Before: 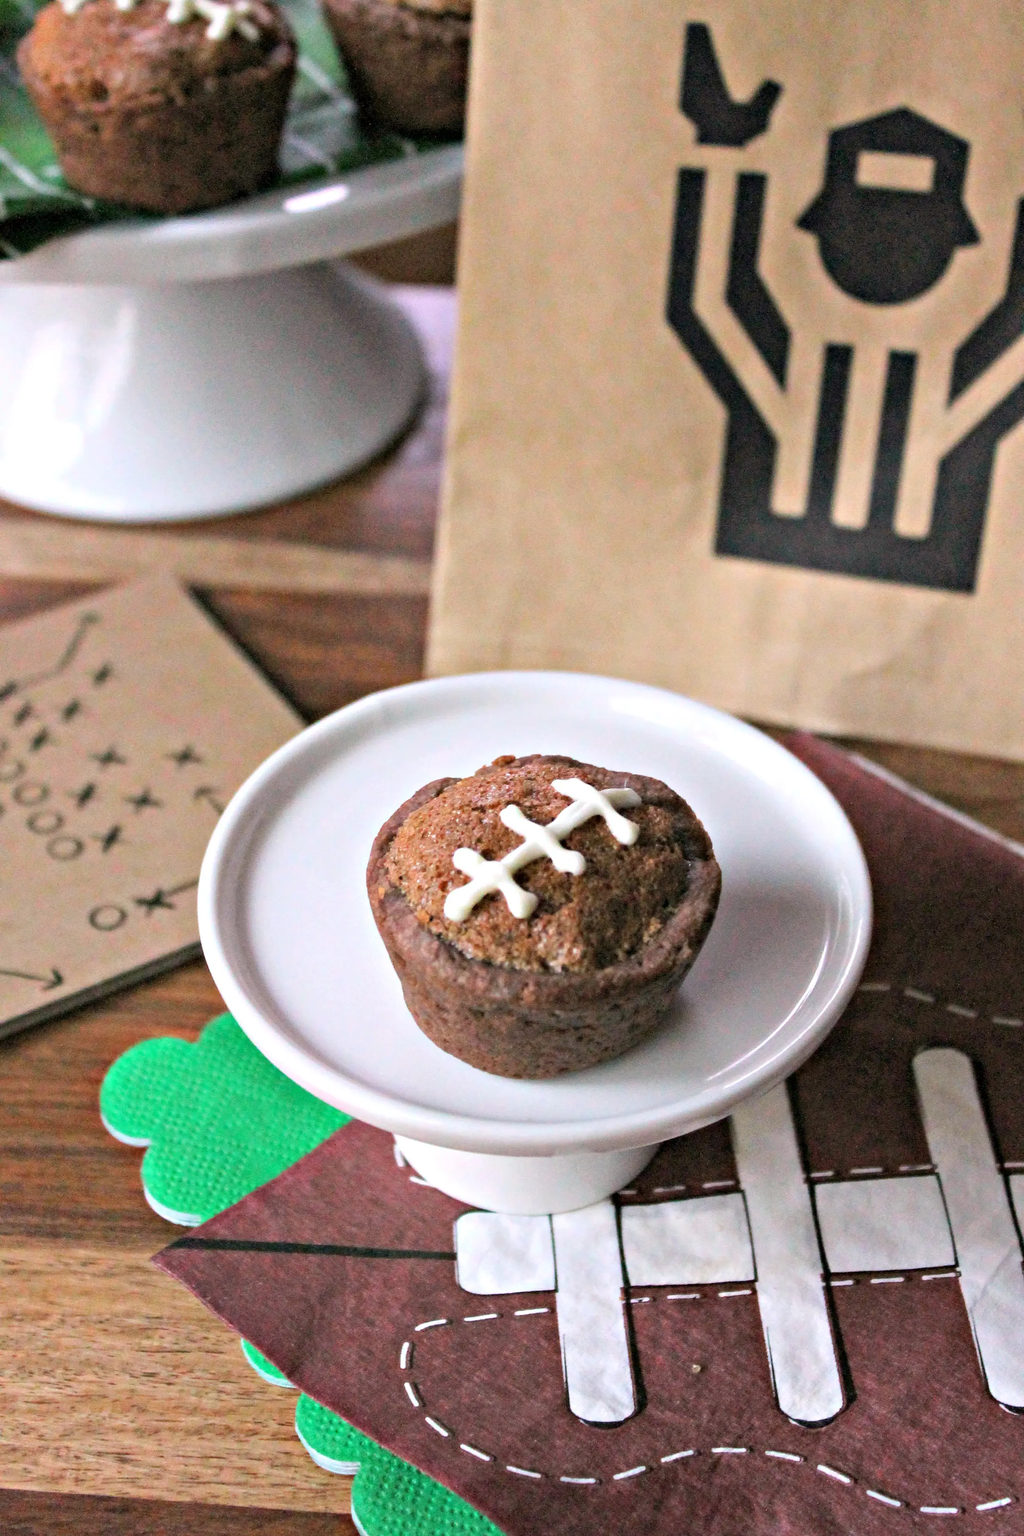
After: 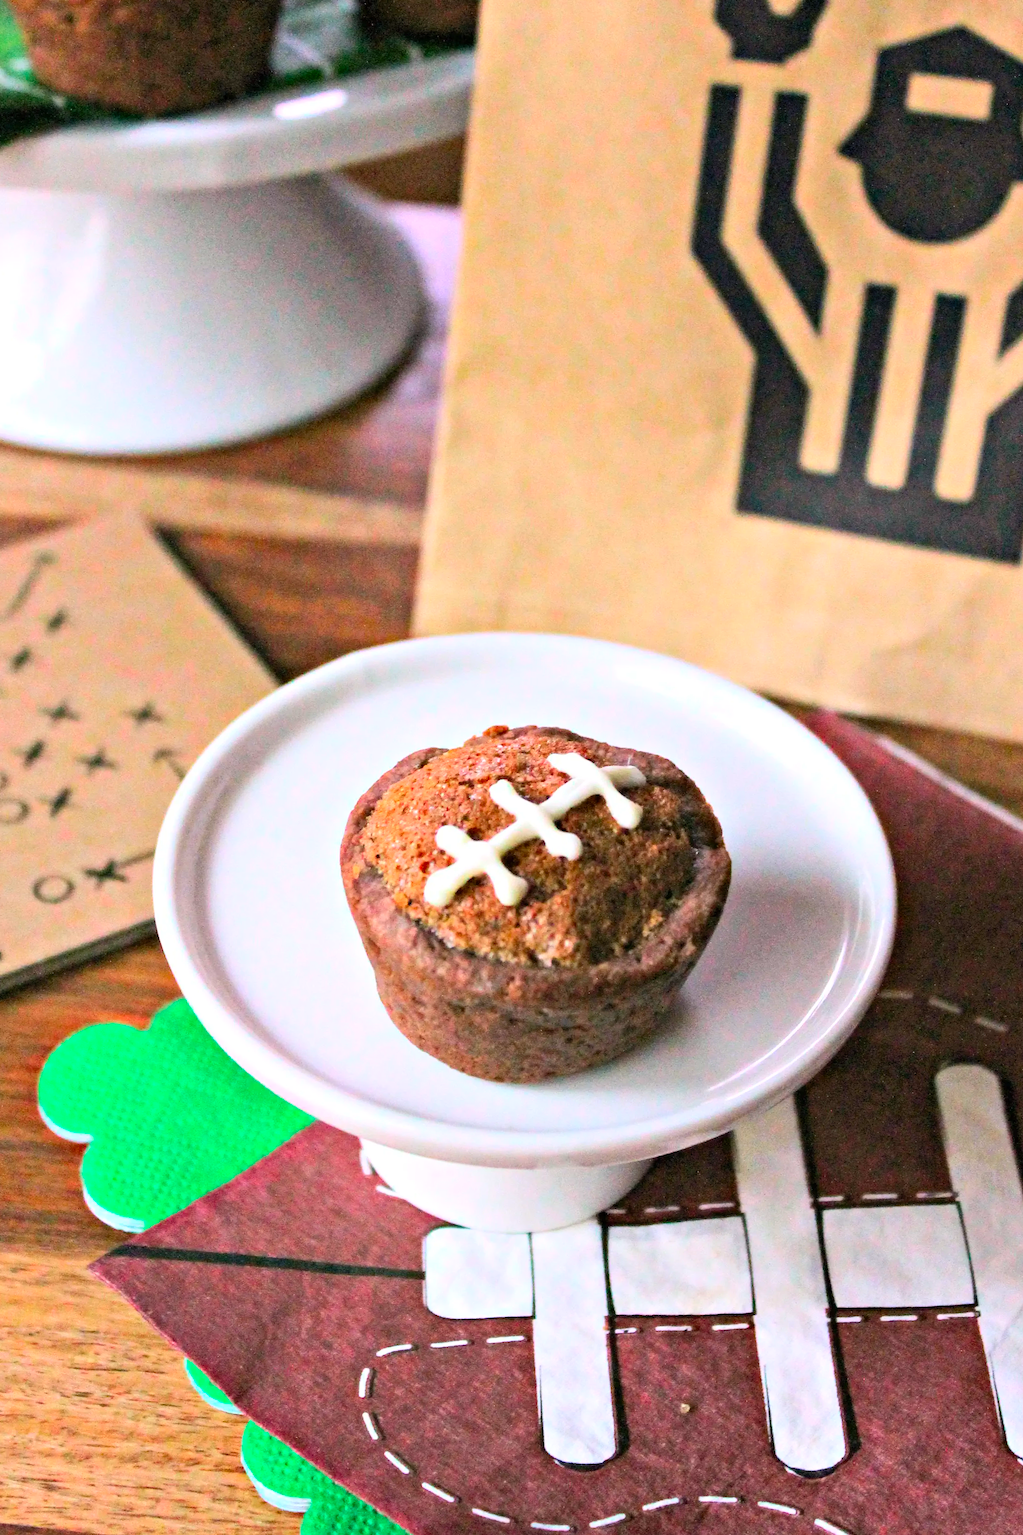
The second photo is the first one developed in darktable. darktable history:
crop and rotate: angle -1.96°, left 3.097%, top 4.154%, right 1.586%, bottom 0.529%
contrast brightness saturation: contrast 0.2, brightness 0.16, saturation 0.22
color correction: saturation 1.34
